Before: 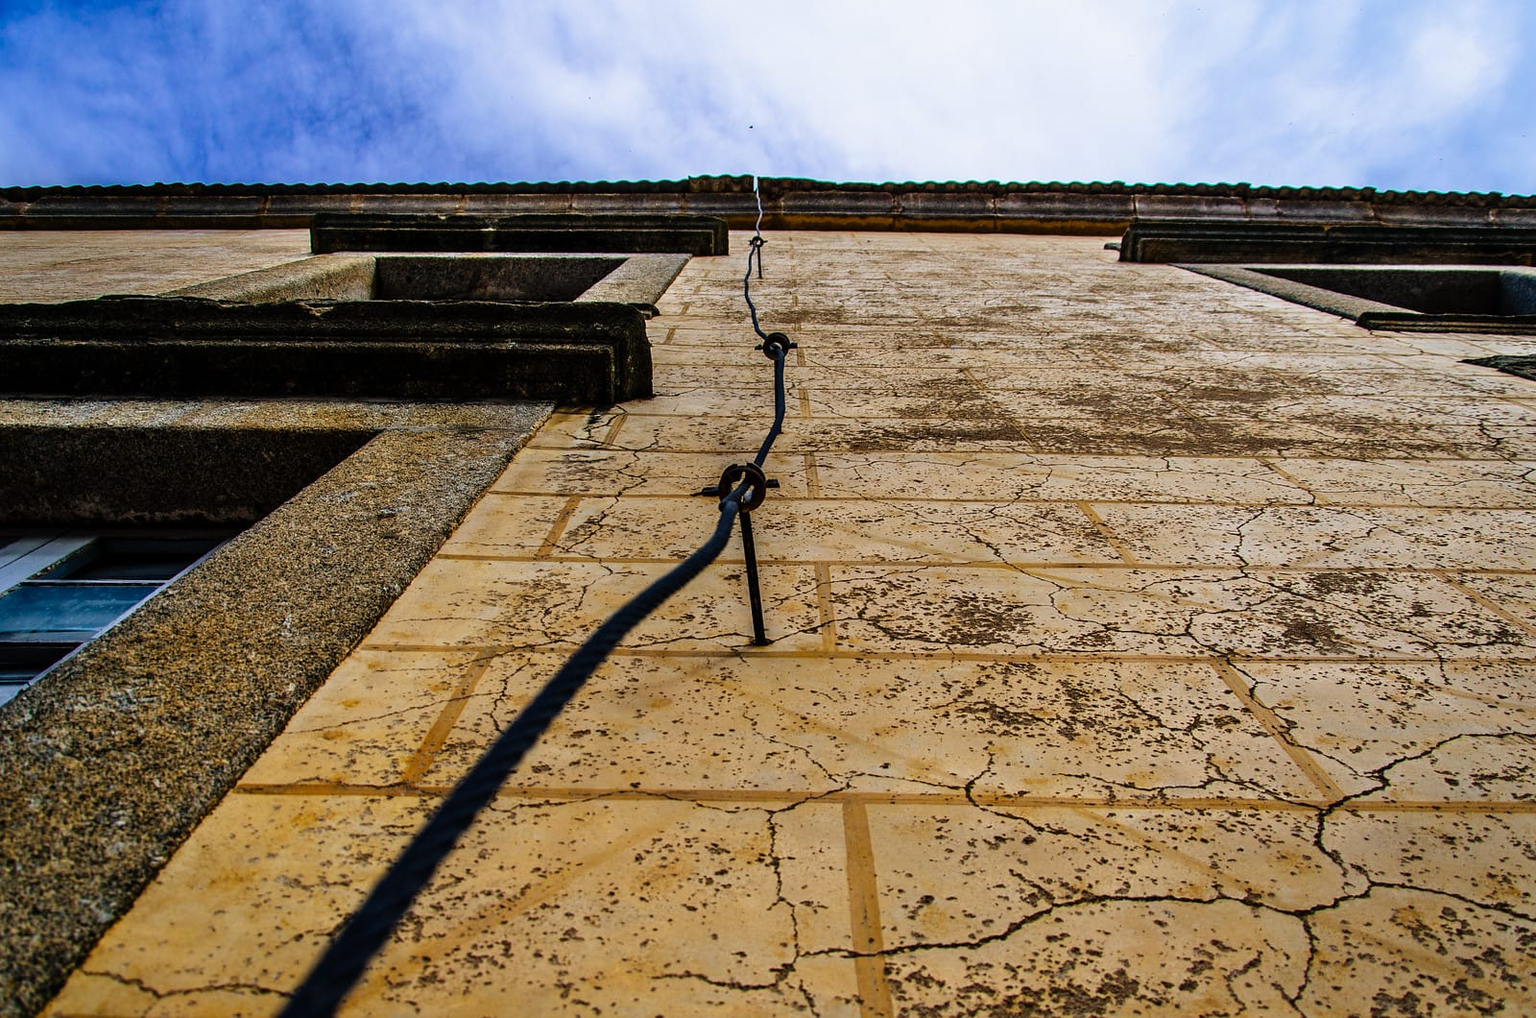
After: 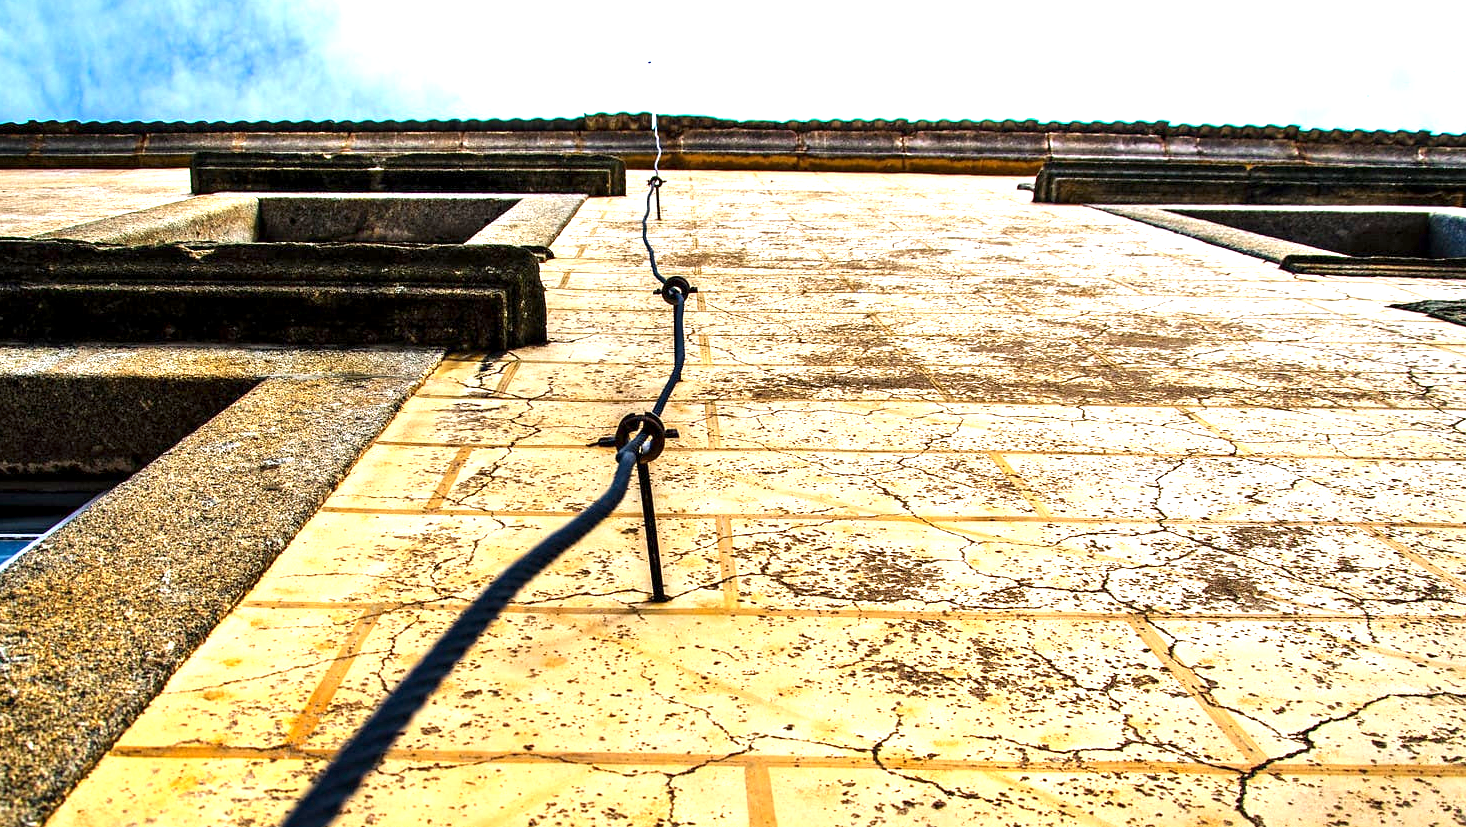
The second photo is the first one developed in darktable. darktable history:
exposure: black level correction 0.001, exposure 1.726 EV, compensate exposure bias true, compensate highlight preservation false
crop: left 8.344%, top 6.607%, bottom 15.295%
